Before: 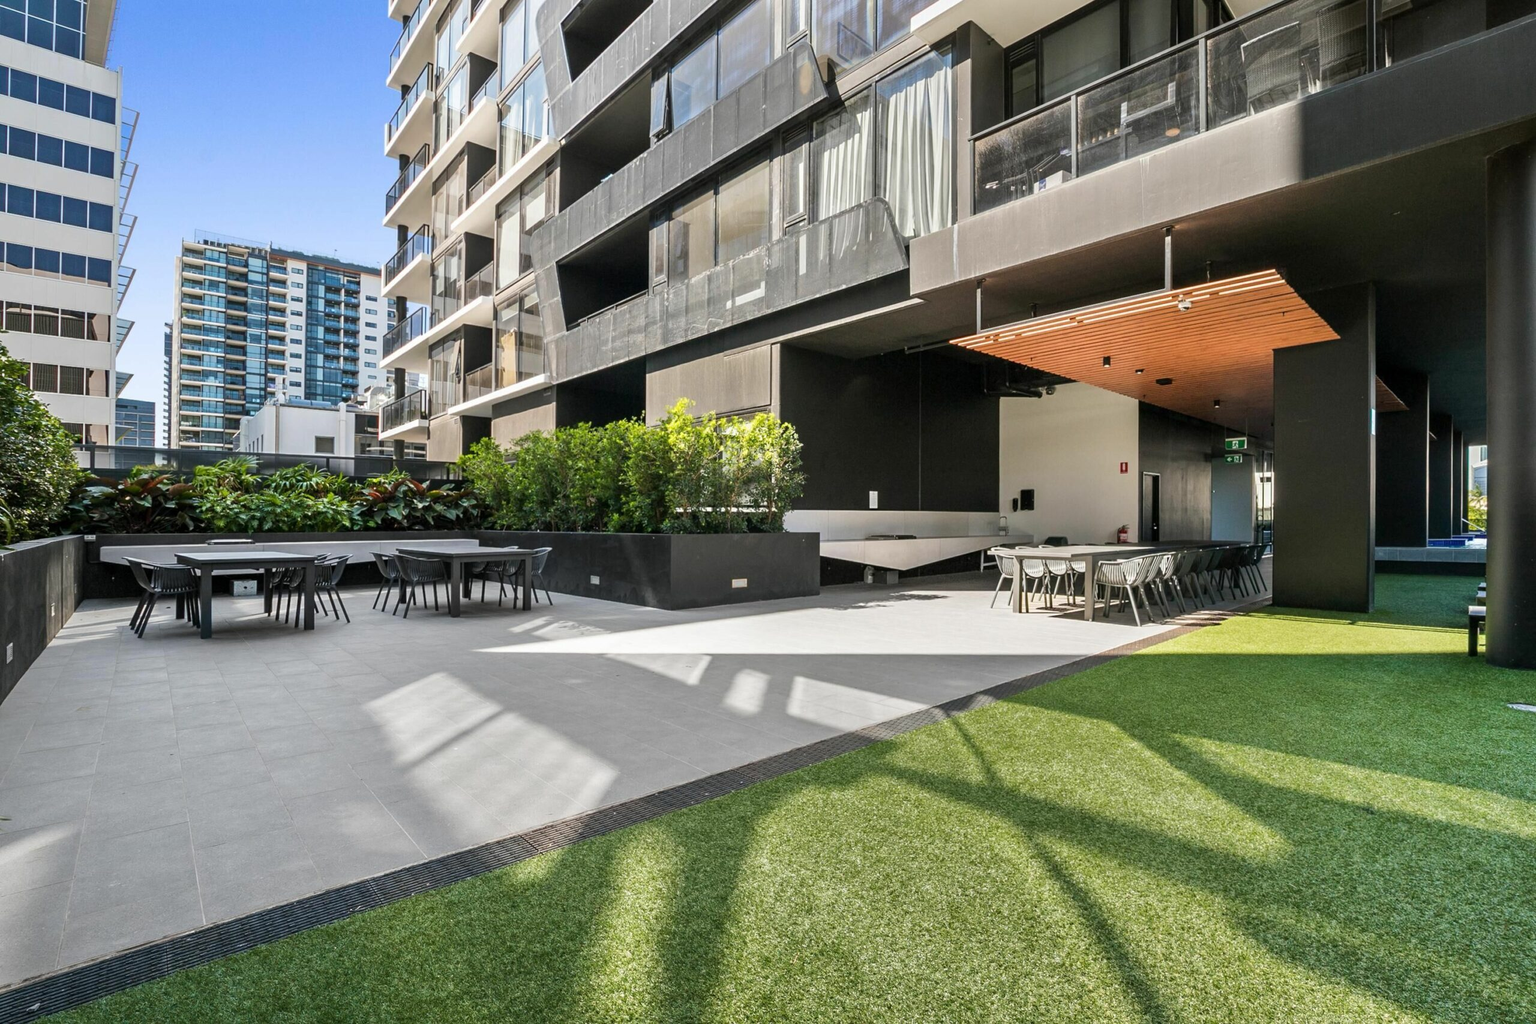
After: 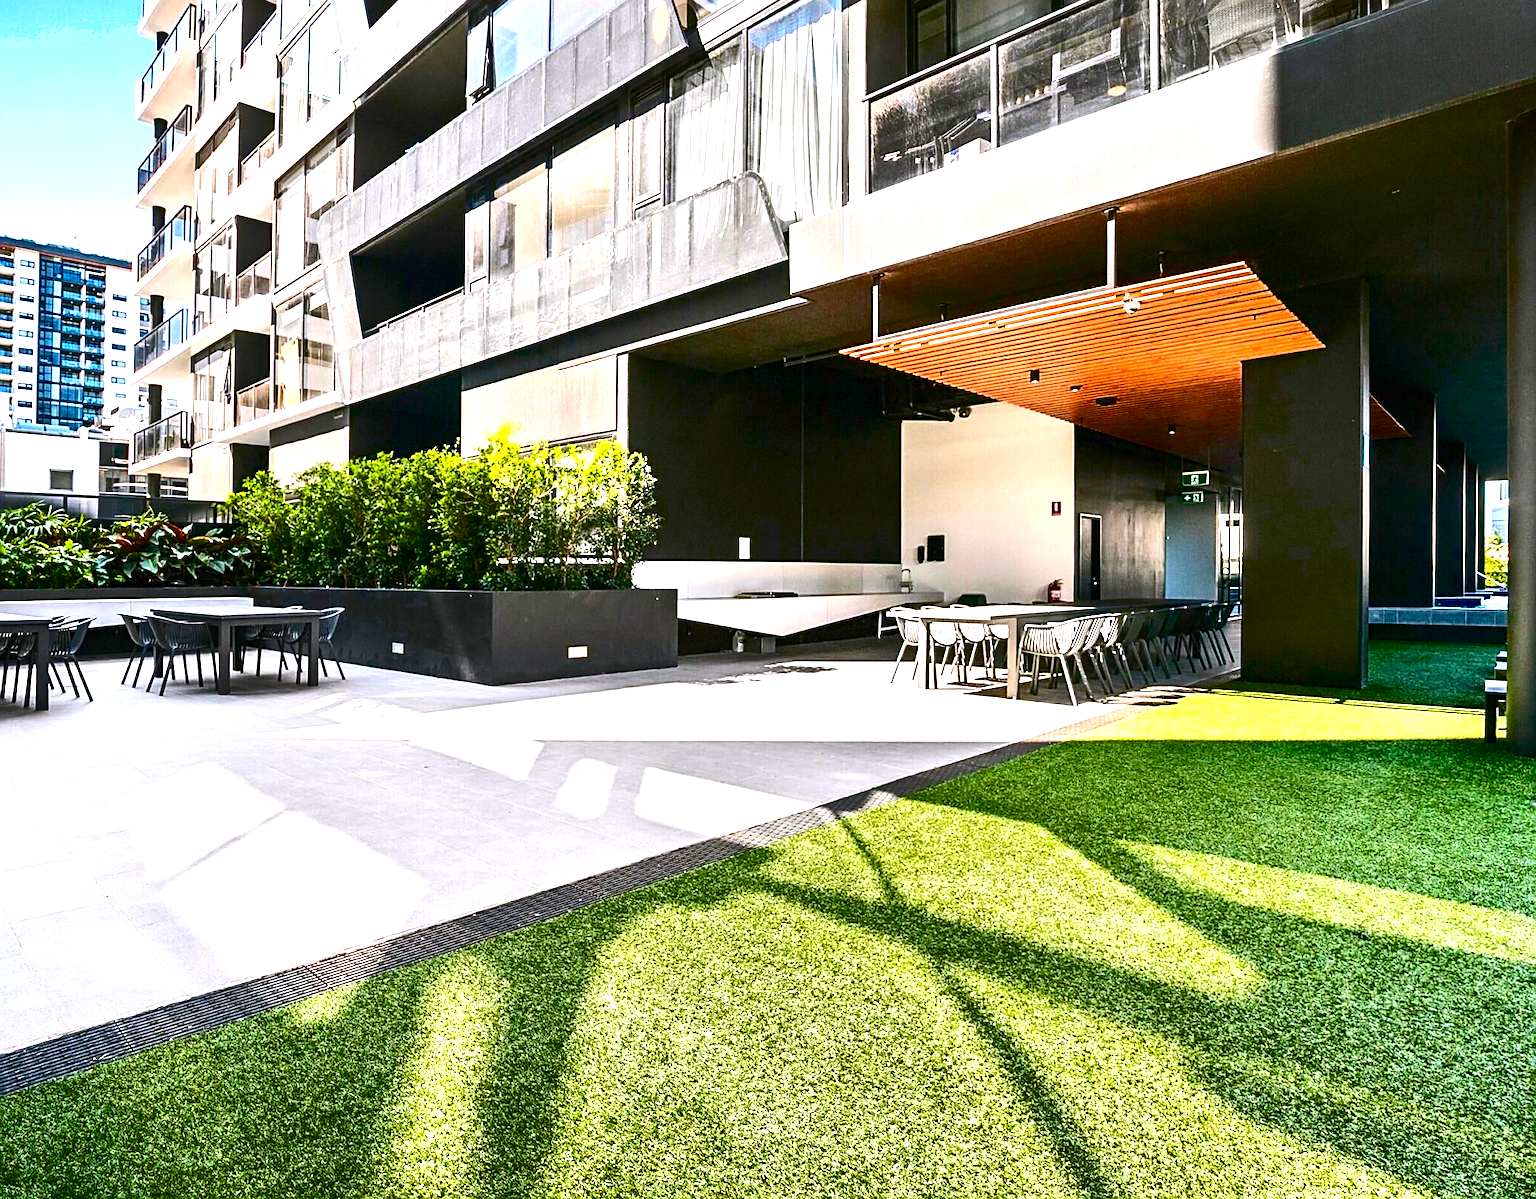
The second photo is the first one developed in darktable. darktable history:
exposure: black level correction 0, exposure 1.38 EV, compensate highlight preservation false
crop and rotate: left 17.946%, top 5.815%, right 1.675%
sharpen: on, module defaults
contrast brightness saturation: contrast 0.134, brightness -0.06, saturation 0.15
shadows and highlights: radius 127.52, shadows 30.3, highlights -31.07, low approximation 0.01, soften with gaussian
color correction: highlights a* -0.847, highlights b* -8.43
color balance rgb: highlights gain › chroma 0.978%, highlights gain › hue 25.81°, global offset › luminance 0.26%, global offset › hue 169.48°, perceptual saturation grading › global saturation 35.093%, perceptual saturation grading › highlights -25.01%, perceptual saturation grading › shadows 49.283%, perceptual brilliance grading › highlights 3.587%, perceptual brilliance grading › mid-tones -18.29%, perceptual brilliance grading › shadows -41.103%, saturation formula JzAzBz (2021)
